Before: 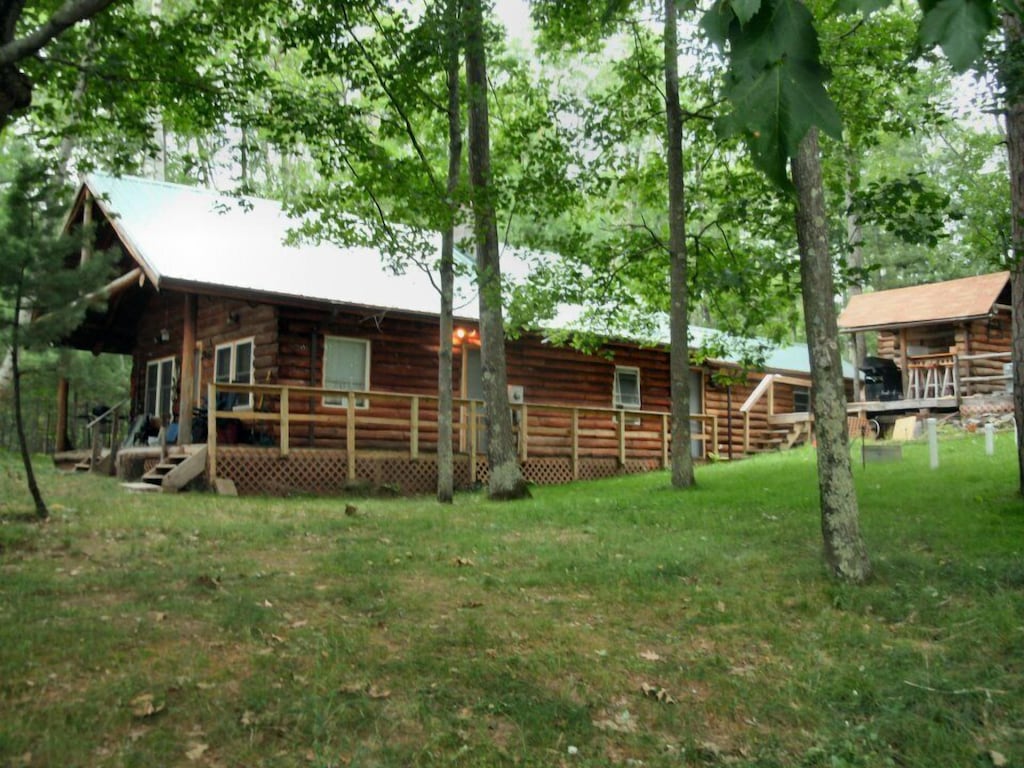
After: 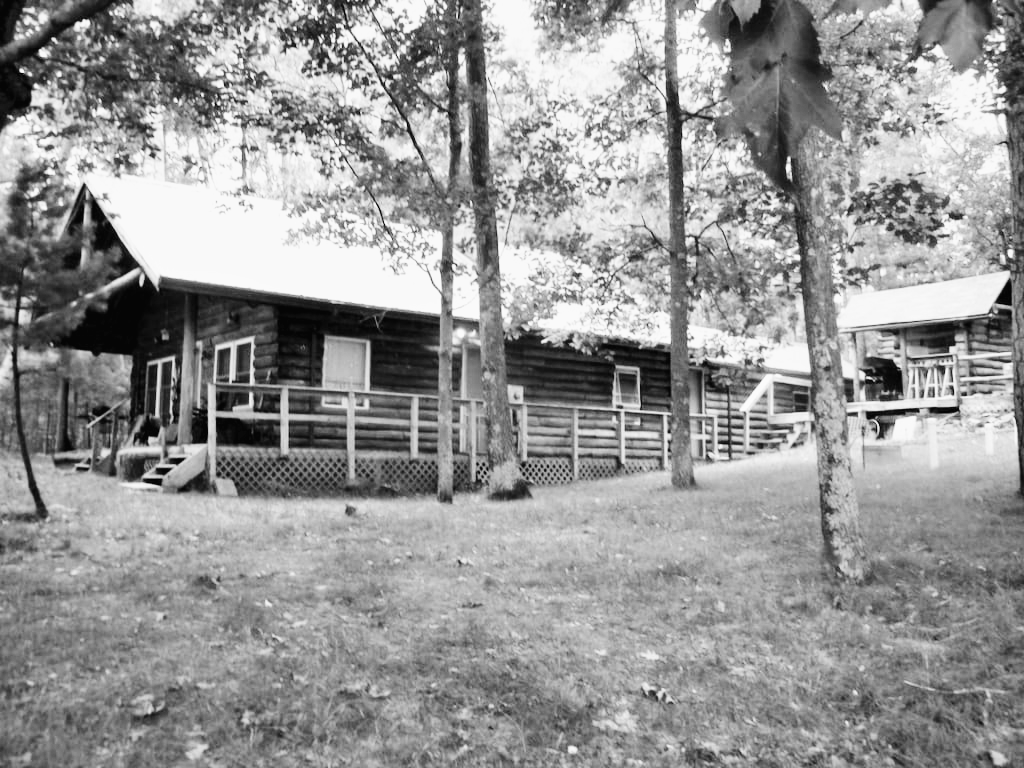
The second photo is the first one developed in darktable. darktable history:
monochrome: a 32, b 64, size 2.3
base curve: curves: ch0 [(0, 0.003) (0.001, 0.002) (0.006, 0.004) (0.02, 0.022) (0.048, 0.086) (0.094, 0.234) (0.162, 0.431) (0.258, 0.629) (0.385, 0.8) (0.548, 0.918) (0.751, 0.988) (1, 1)], preserve colors none
